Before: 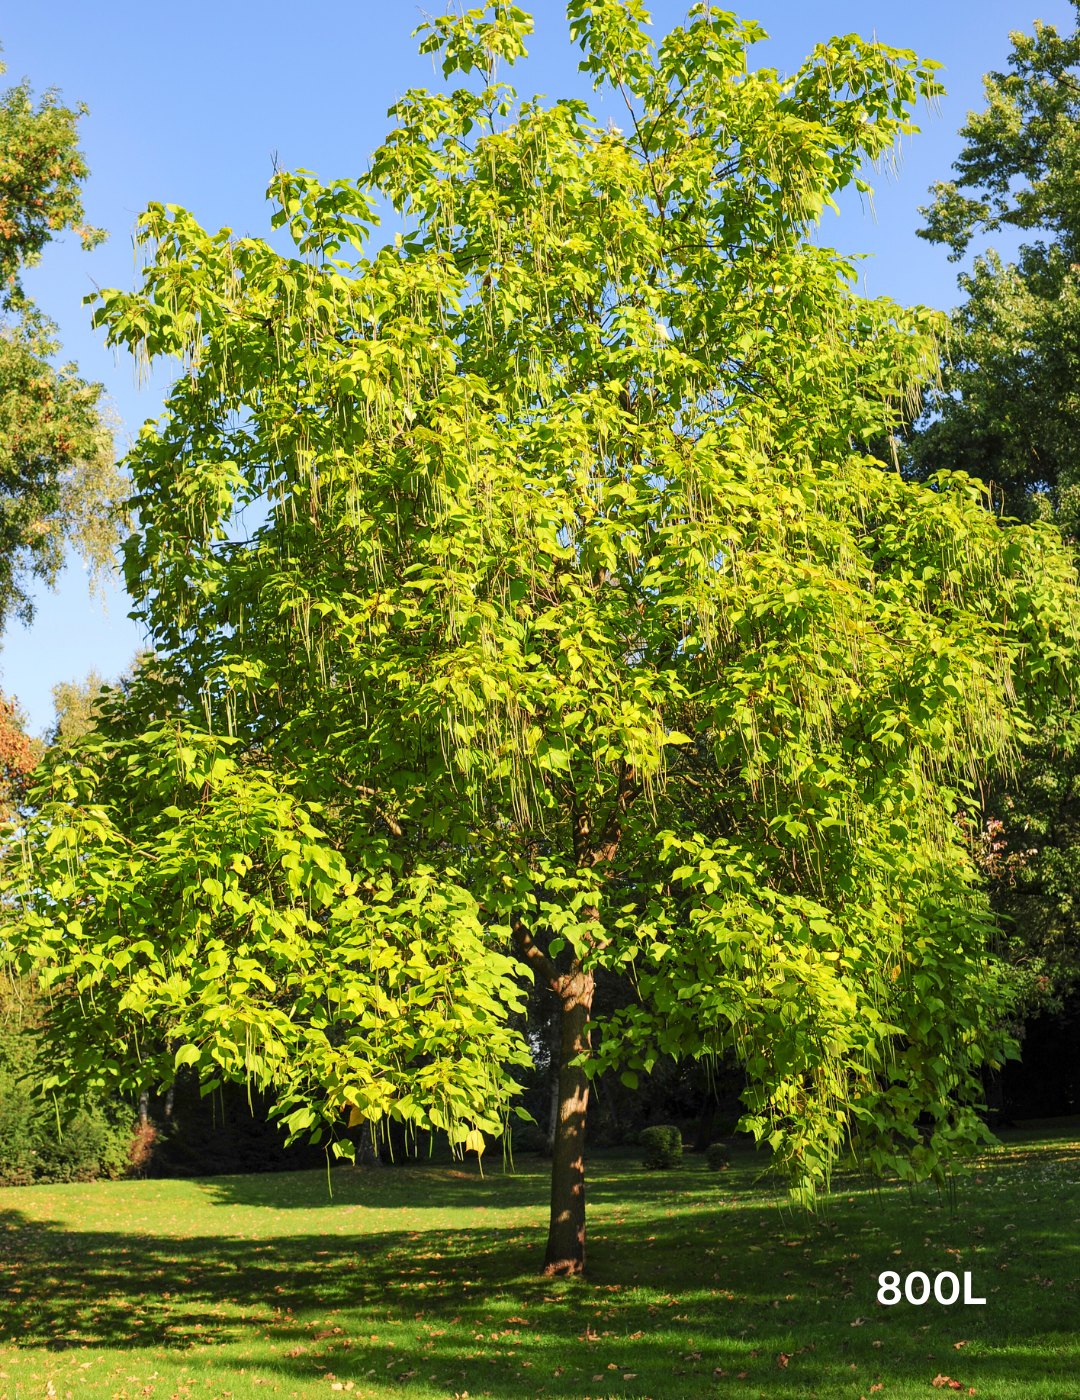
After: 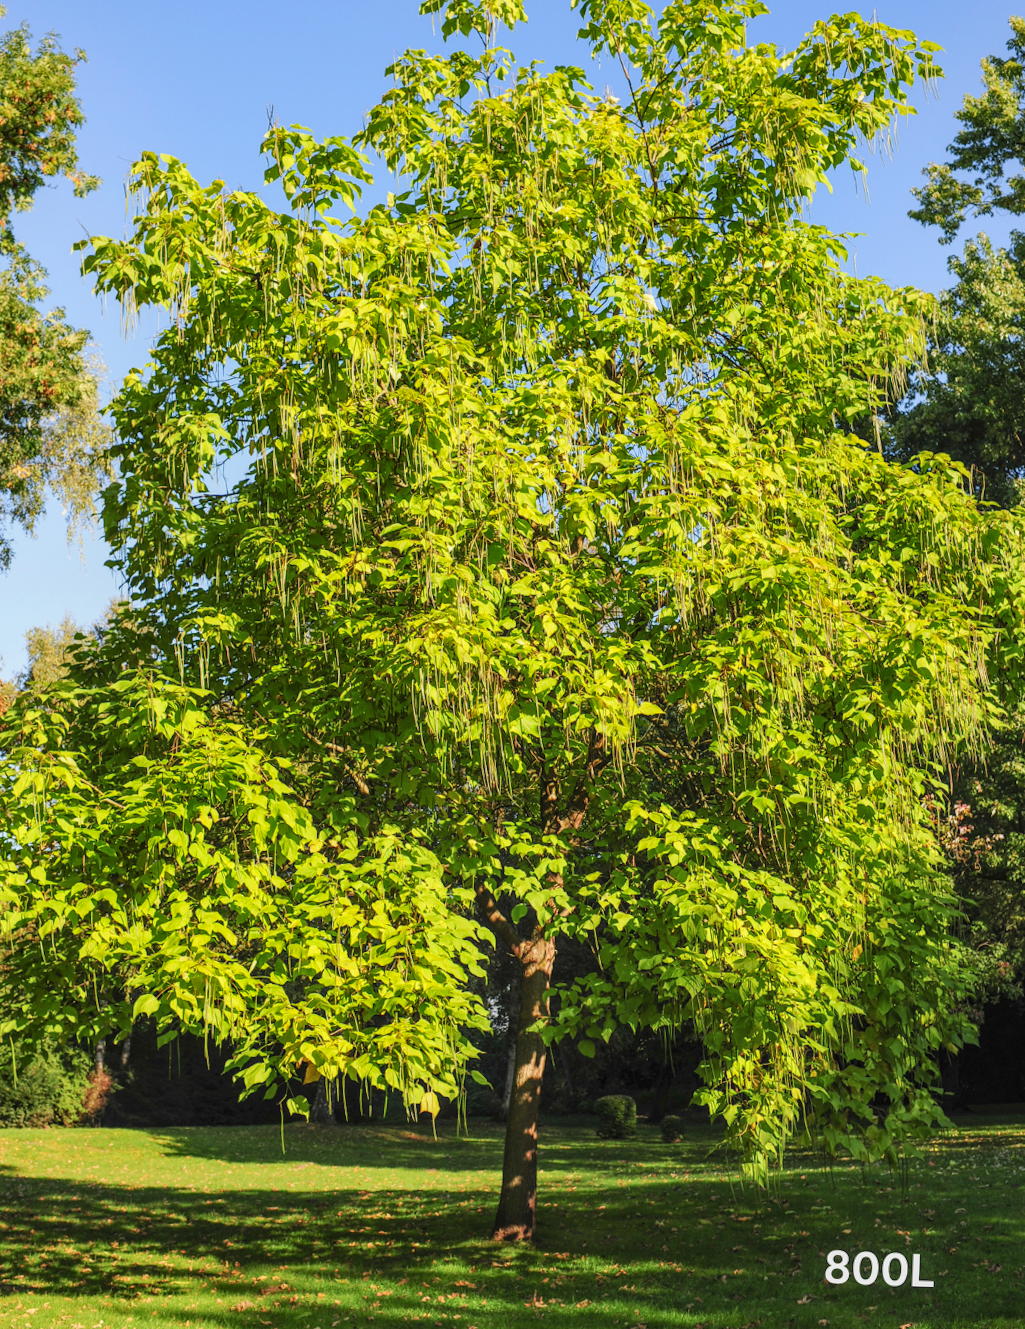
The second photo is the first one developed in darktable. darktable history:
crop and rotate: angle -2.38°
local contrast: detail 130%
contrast brightness saturation: contrast -0.11
